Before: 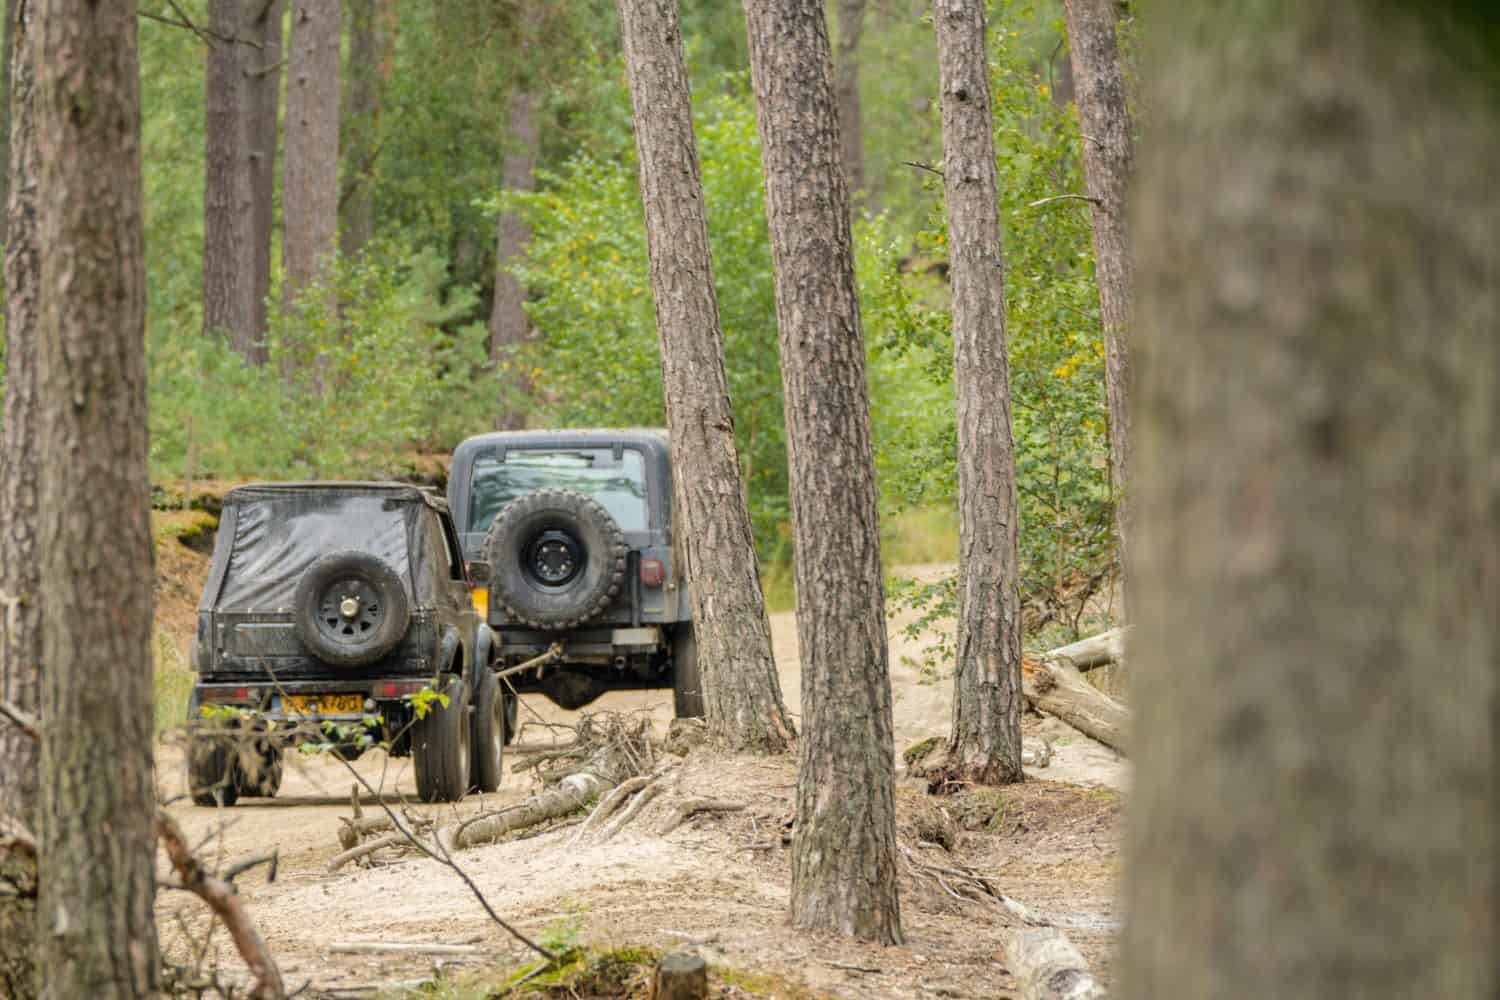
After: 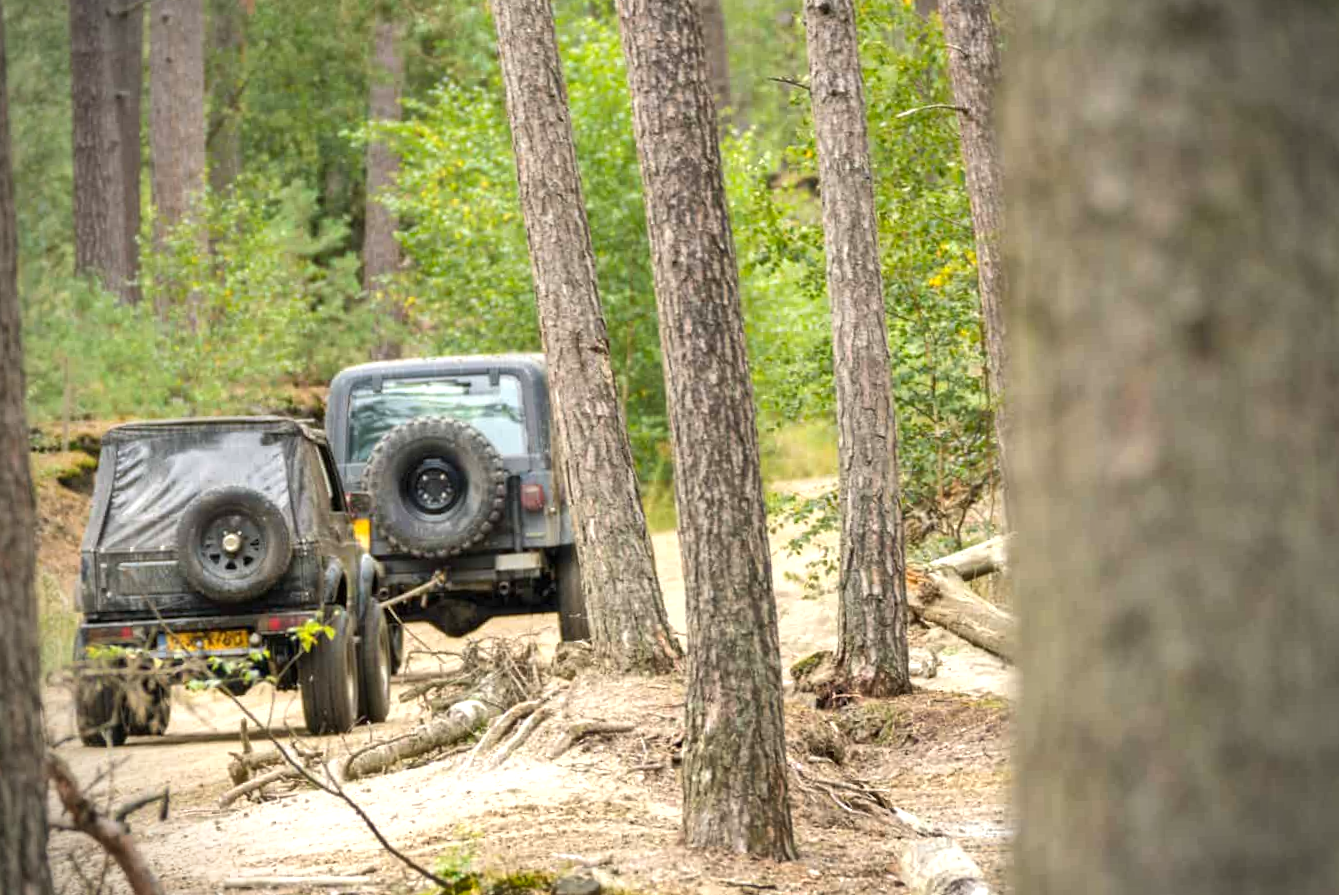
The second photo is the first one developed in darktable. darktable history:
vignetting: fall-off radius 31.82%, brightness -0.461, saturation -0.296
exposure: exposure 0.566 EV, compensate exposure bias true, compensate highlight preservation false
shadows and highlights: radius 133.36, soften with gaussian
crop and rotate: angle 2.06°, left 5.931%, top 5.699%
